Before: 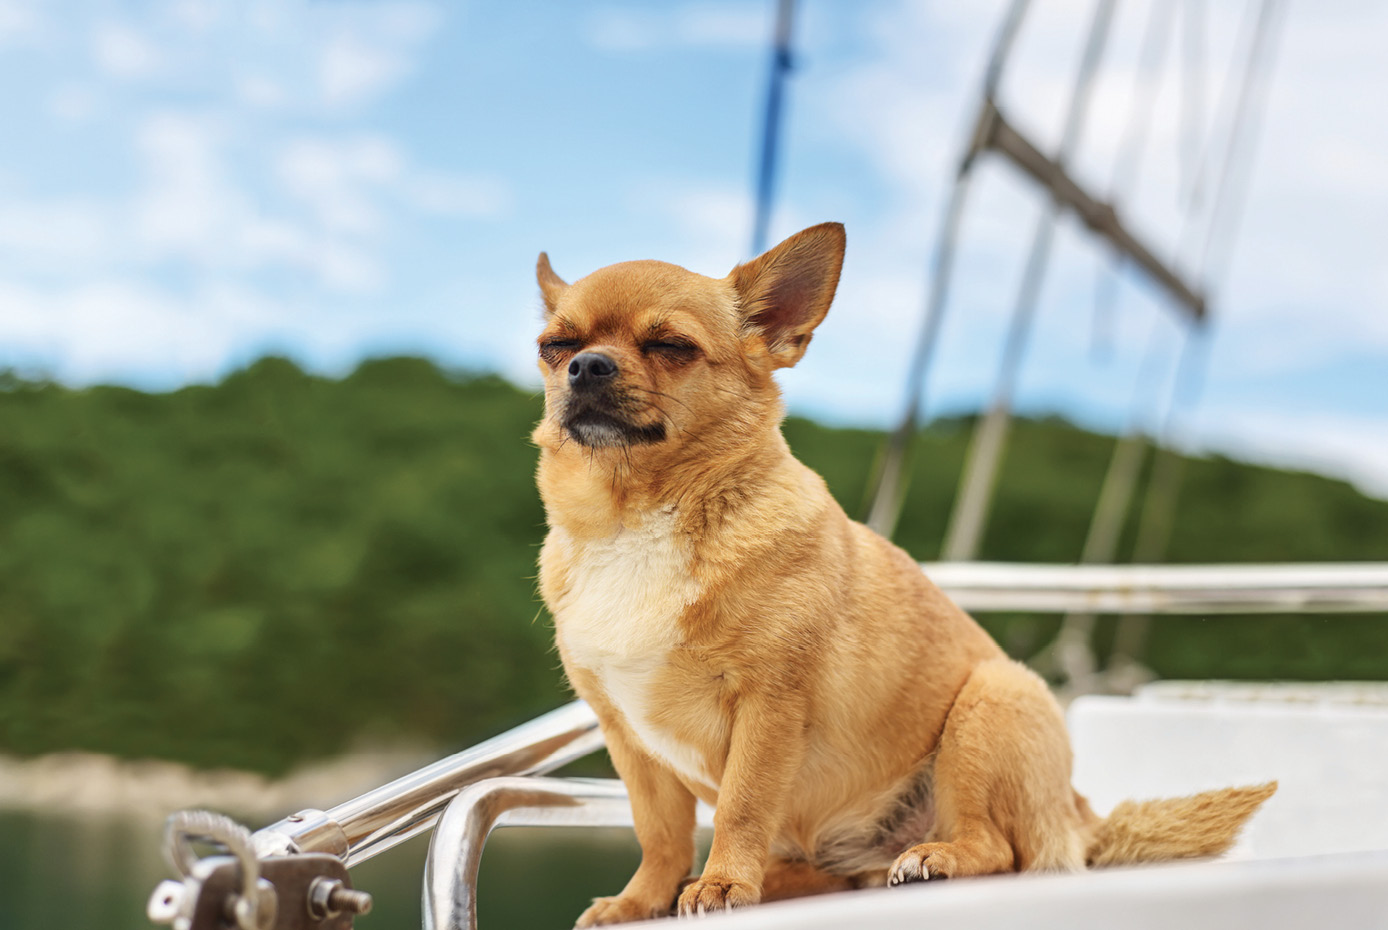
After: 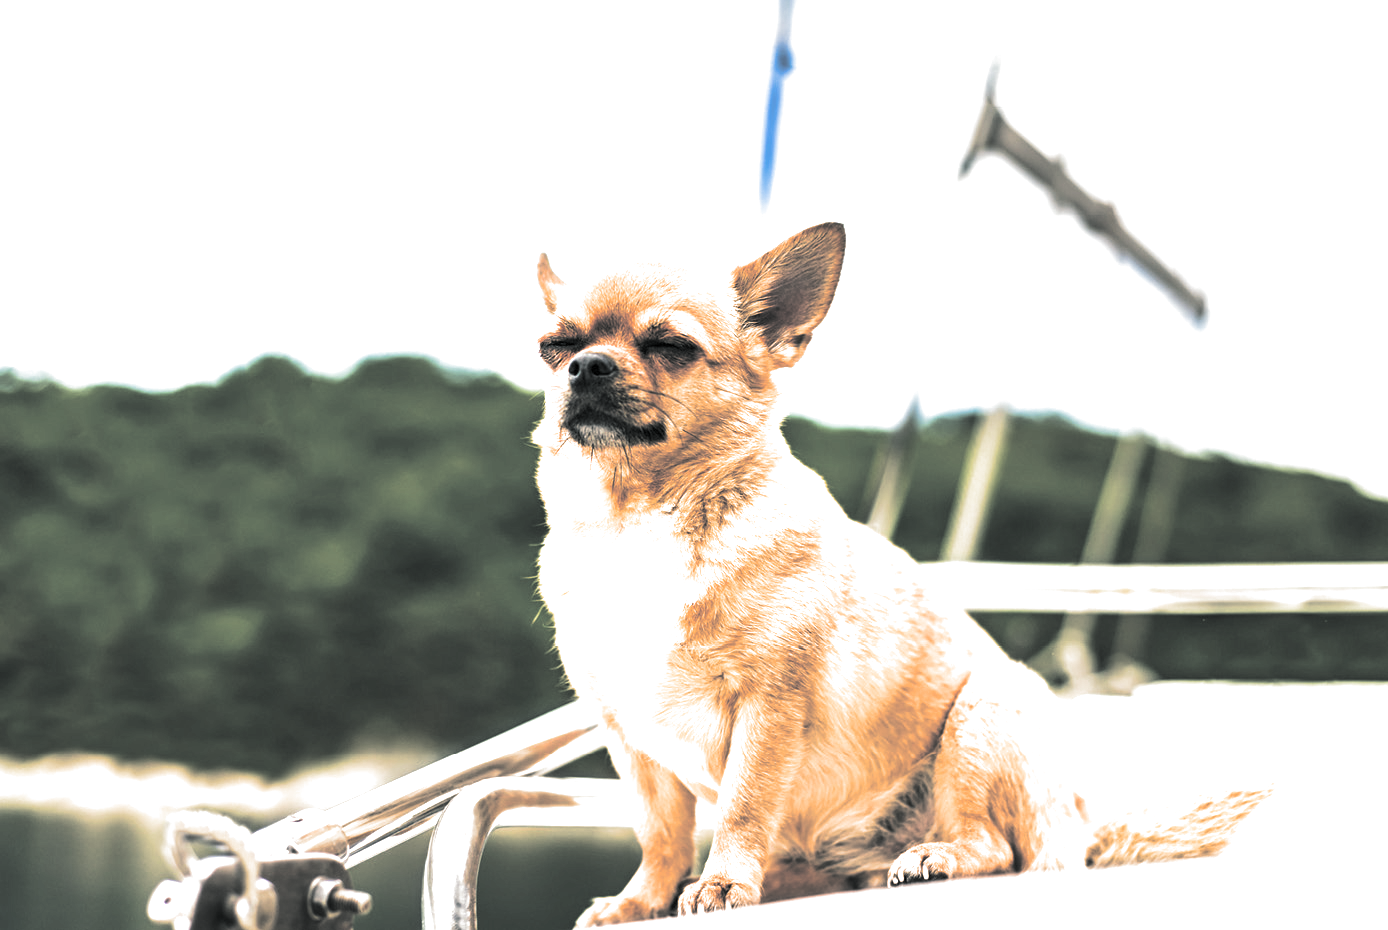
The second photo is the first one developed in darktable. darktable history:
color balance rgb: shadows lift › chroma 2.79%, shadows lift › hue 190.66°, power › hue 171.85°, highlights gain › chroma 2.16%, highlights gain › hue 75.26°, global offset › luminance -0.51%, perceptual saturation grading › highlights -33.8%, perceptual saturation grading › mid-tones 14.98%, perceptual saturation grading › shadows 48.43%, perceptual brilliance grading › highlights 15.68%, perceptual brilliance grading › mid-tones 6.62%, perceptual brilliance grading › shadows -14.98%, global vibrance 11.32%, contrast 5.05%
exposure: exposure 0.77 EV, compensate highlight preservation false
split-toning: shadows › hue 190.8°, shadows › saturation 0.05, highlights › hue 54°, highlights › saturation 0.05, compress 0%
